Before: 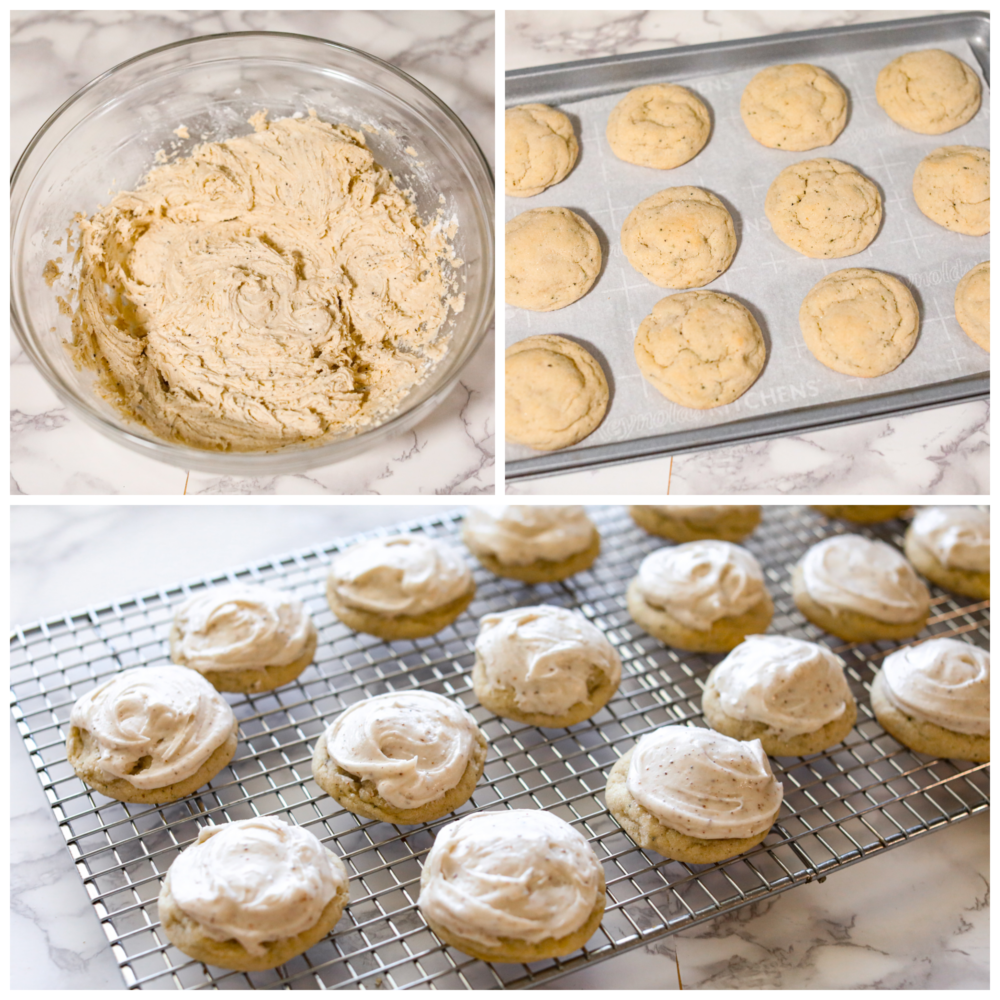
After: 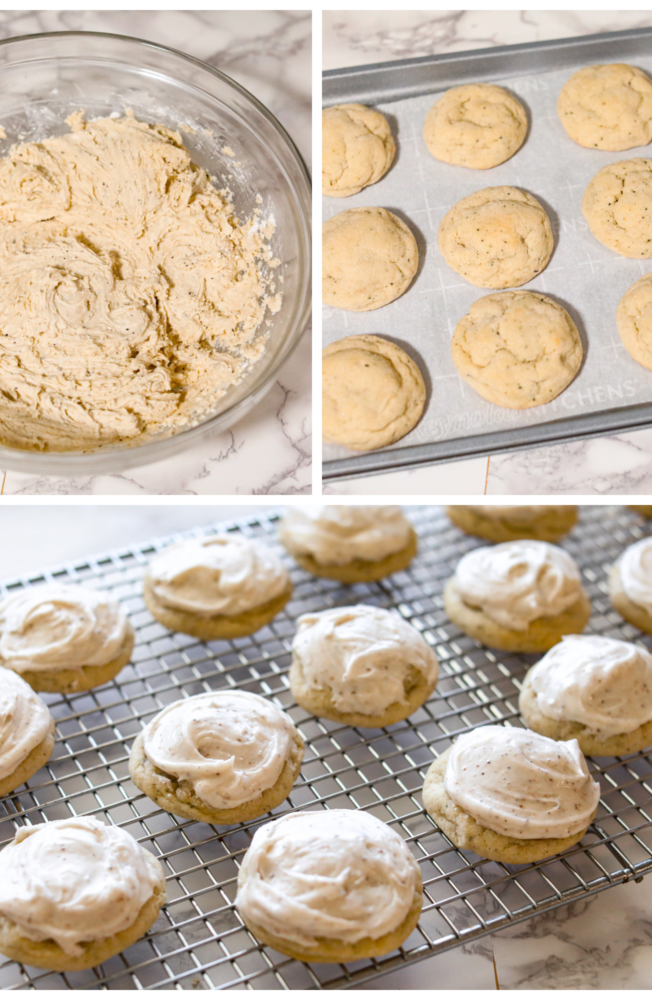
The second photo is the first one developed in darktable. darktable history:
crop and rotate: left 18.319%, right 16.423%
